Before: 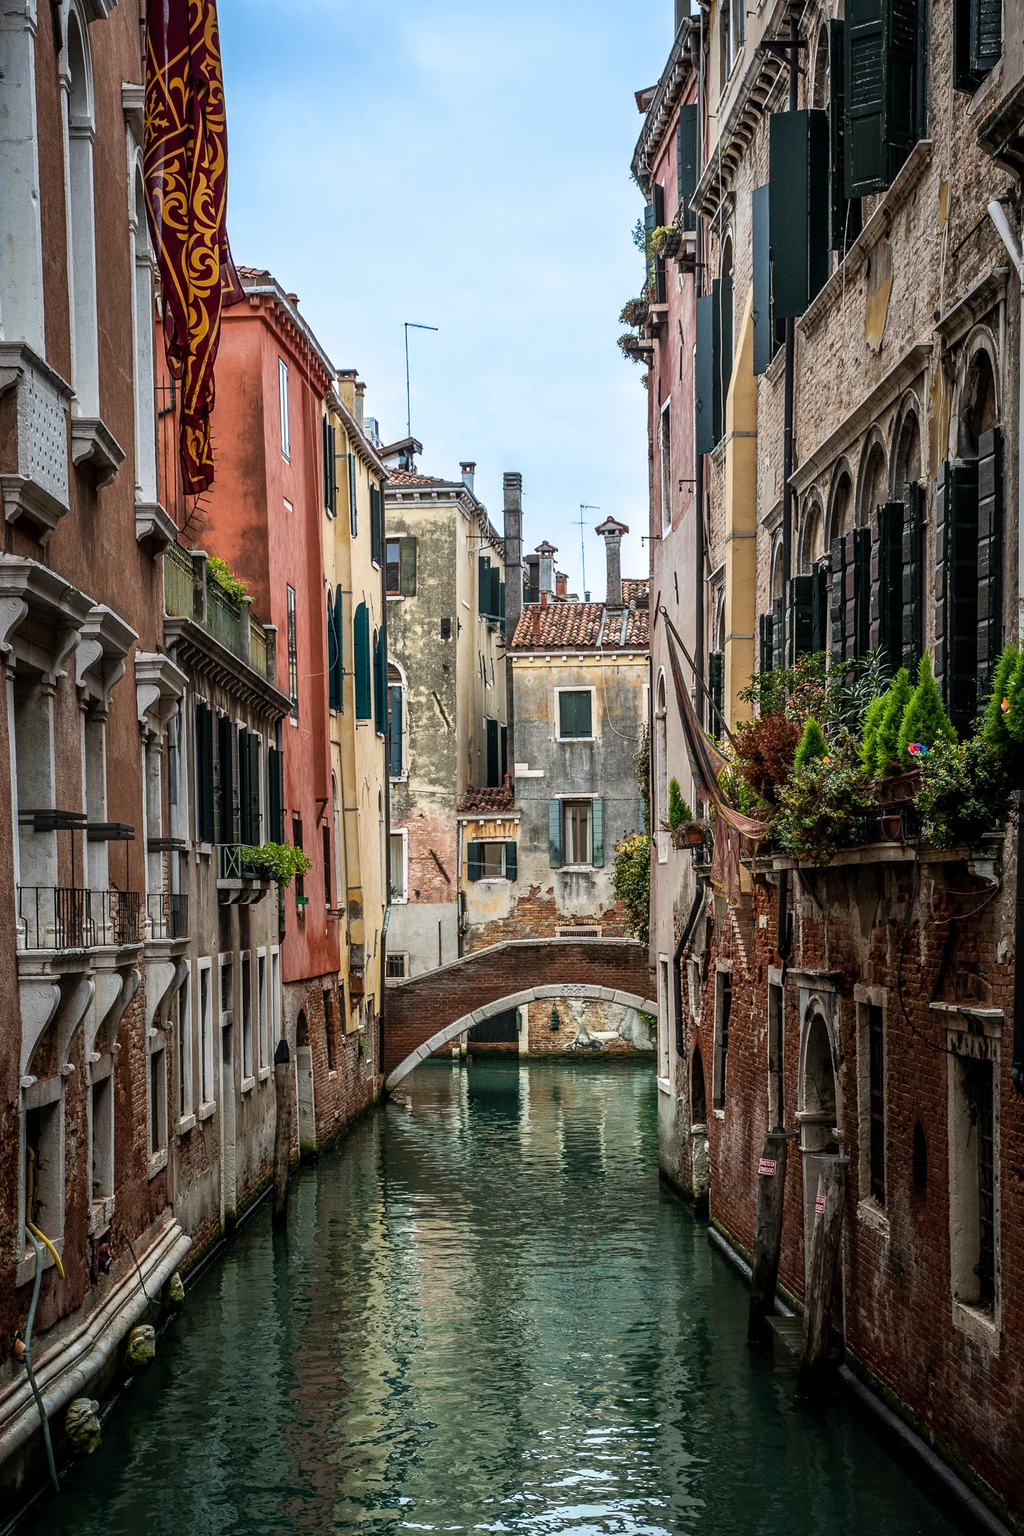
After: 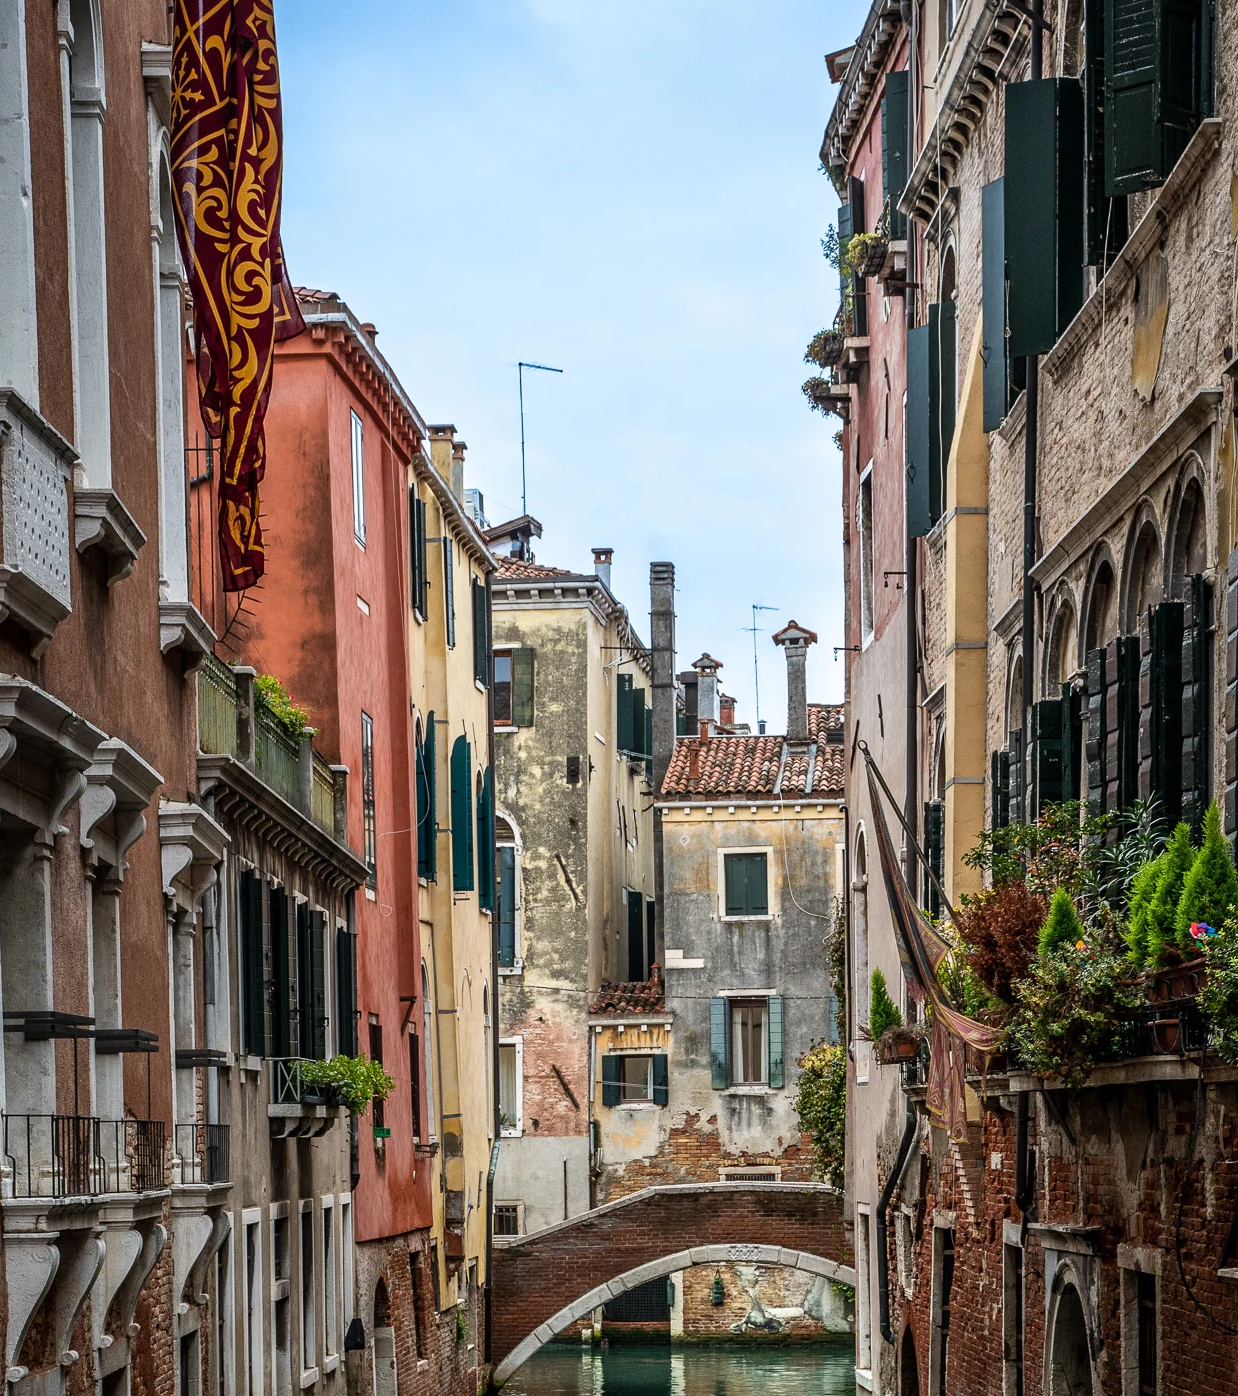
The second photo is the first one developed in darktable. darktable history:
crop: left 1.599%, top 3.36%, right 7.702%, bottom 28.439%
